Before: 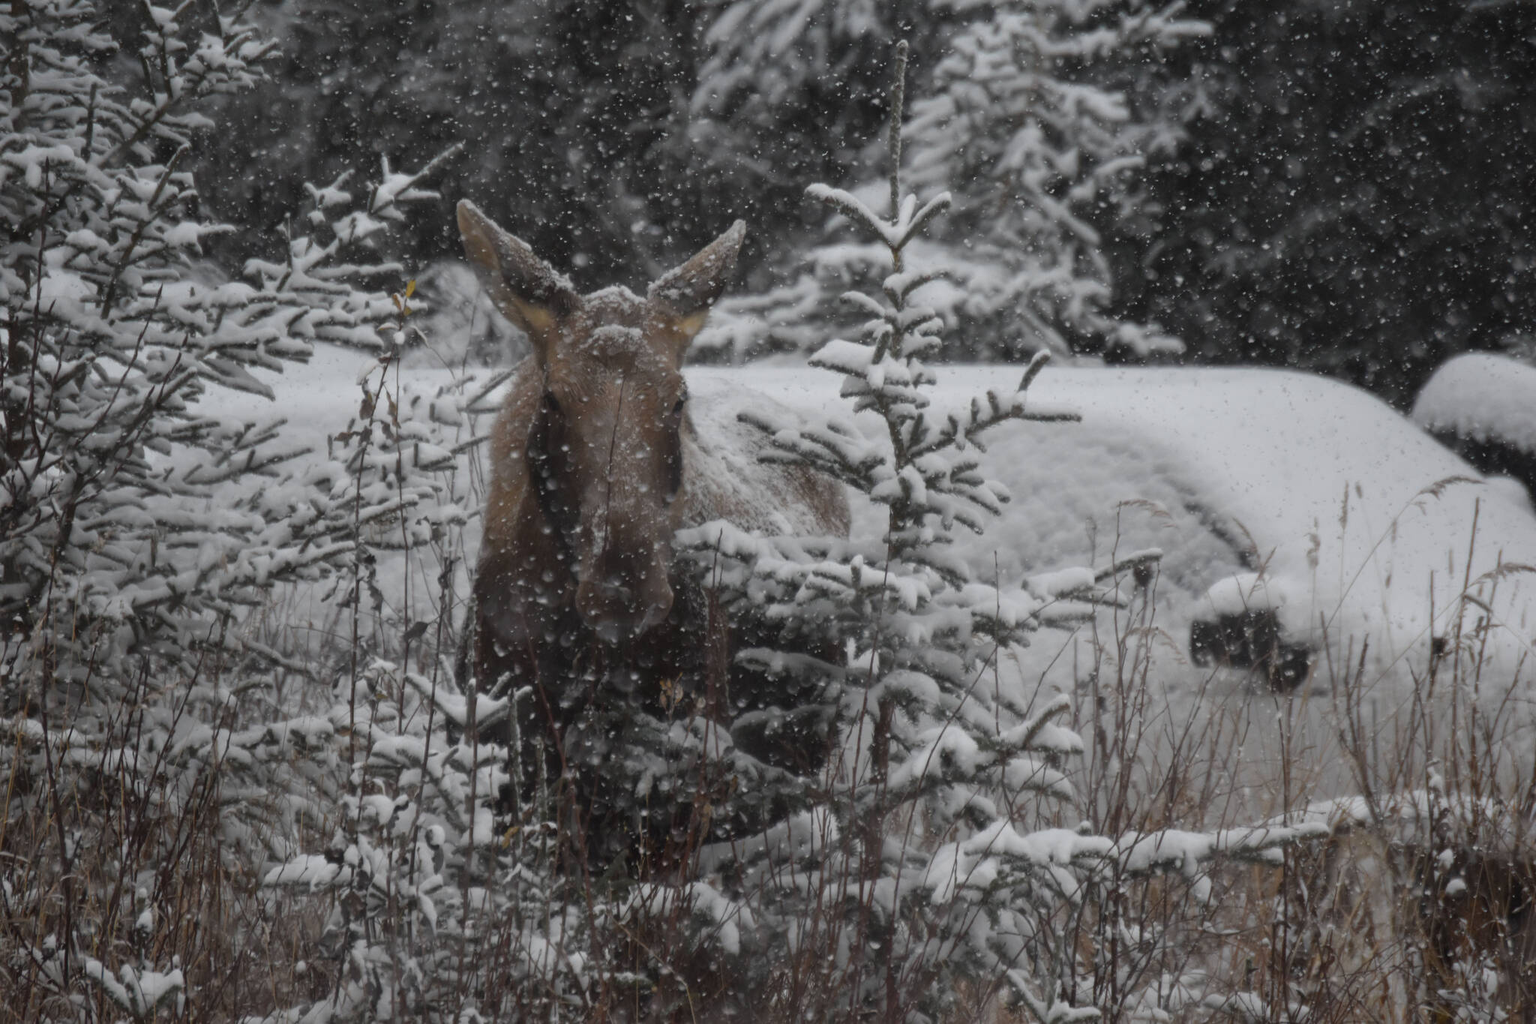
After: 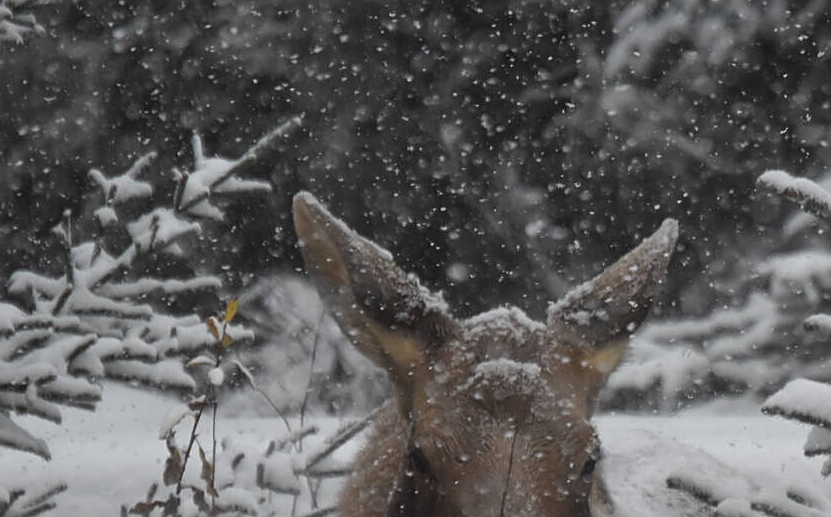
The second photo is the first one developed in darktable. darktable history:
crop: left 15.452%, top 5.459%, right 43.956%, bottom 56.62%
sharpen: on, module defaults
